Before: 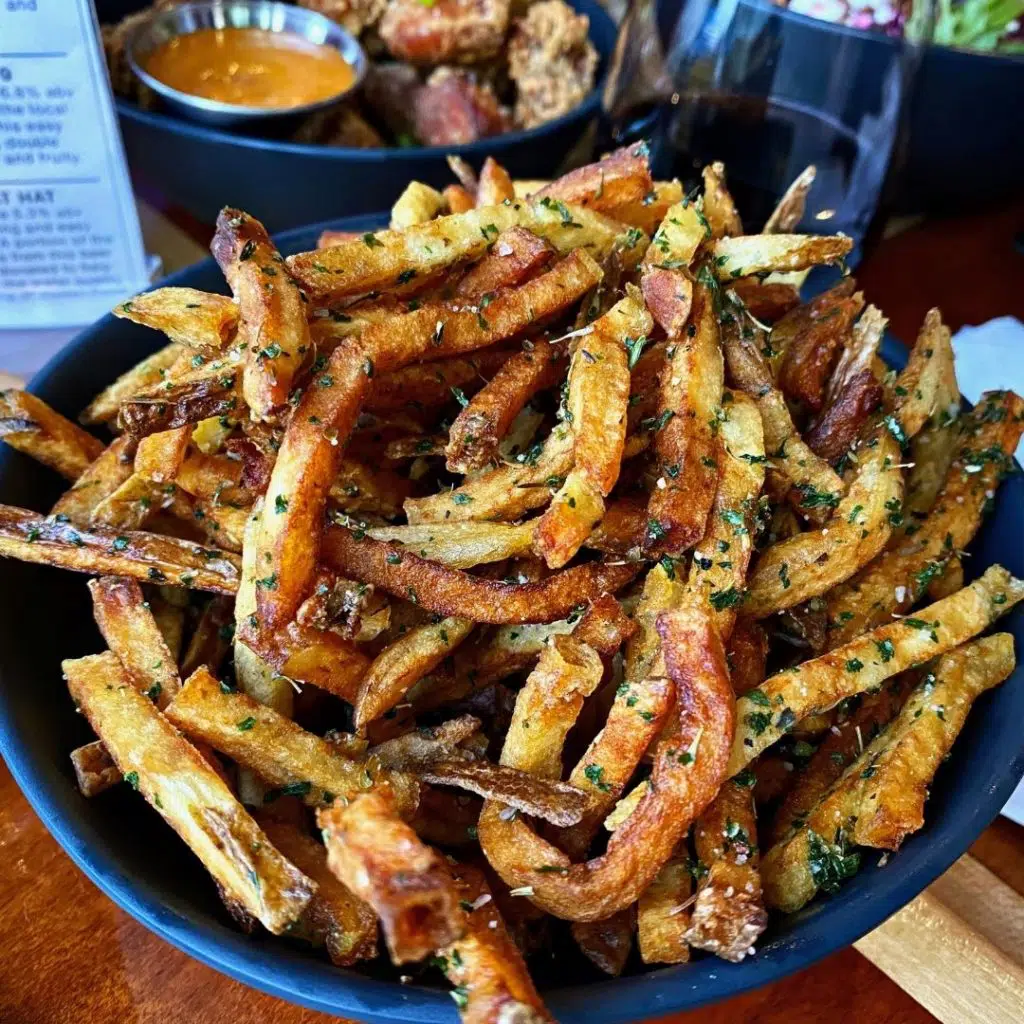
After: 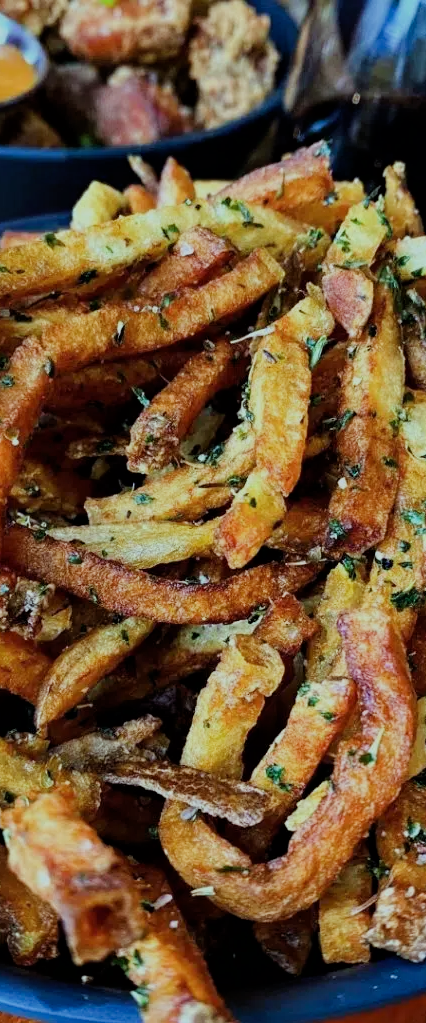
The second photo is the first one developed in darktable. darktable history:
crop: left 31.229%, right 27.105%
color calibration: illuminant as shot in camera, x 0.358, y 0.373, temperature 4628.91 K
tone equalizer: on, module defaults
filmic rgb: black relative exposure -7.65 EV, white relative exposure 4.56 EV, hardness 3.61
color correction: highlights a* -8, highlights b* 3.1
